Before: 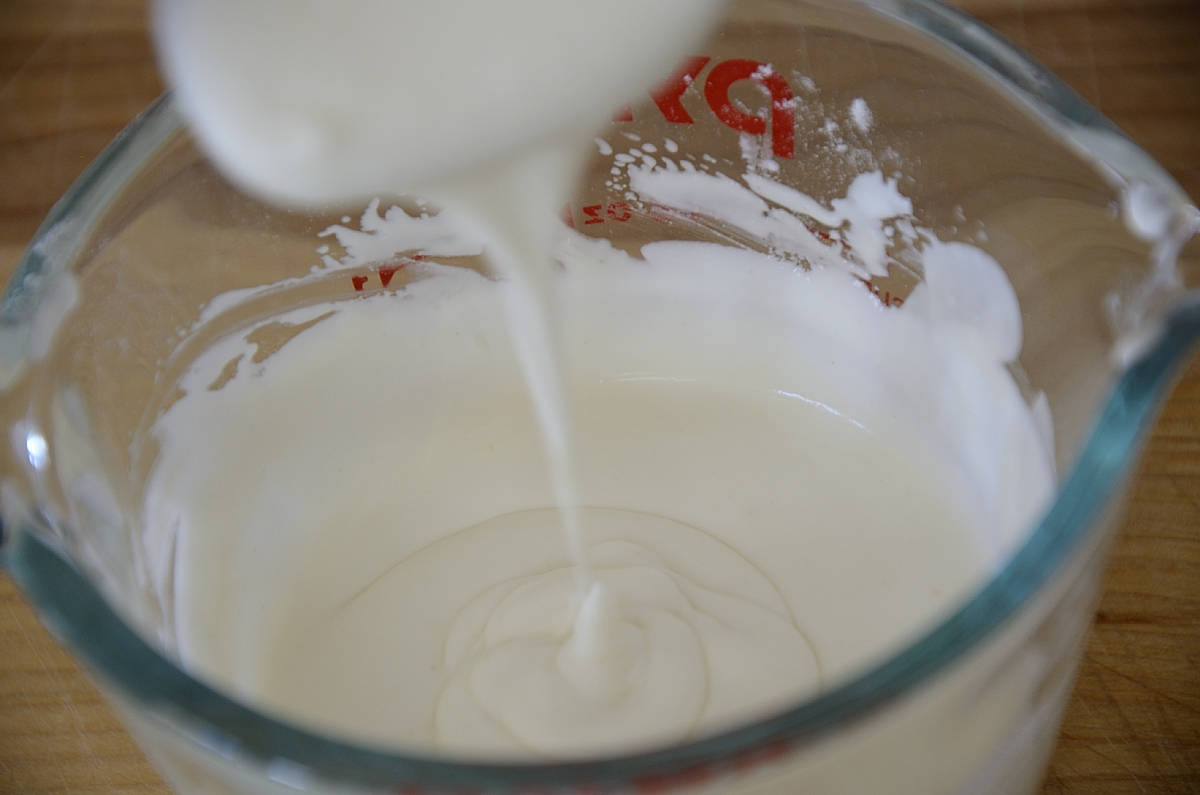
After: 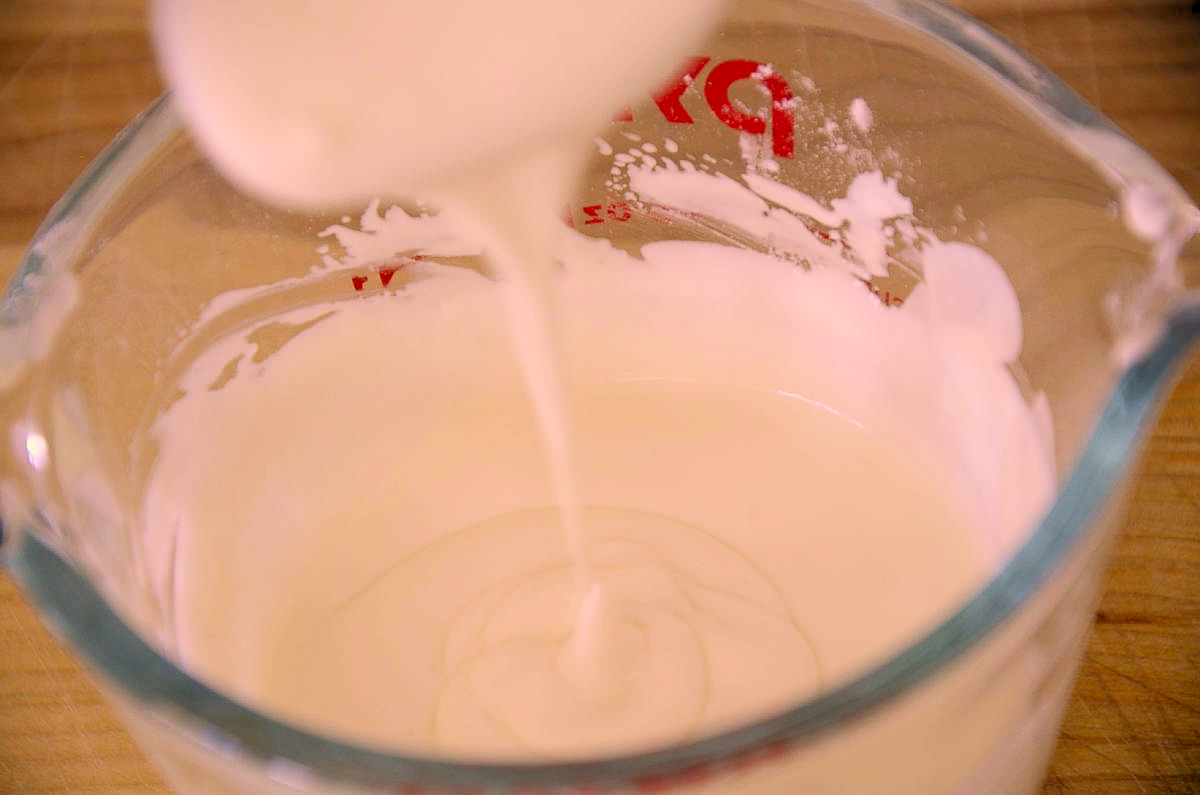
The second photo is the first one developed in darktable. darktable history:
levels: levels [0.093, 0.434, 0.988]
velvia: strength 15%
color correction: highlights a* 21.16, highlights b* 19.61
